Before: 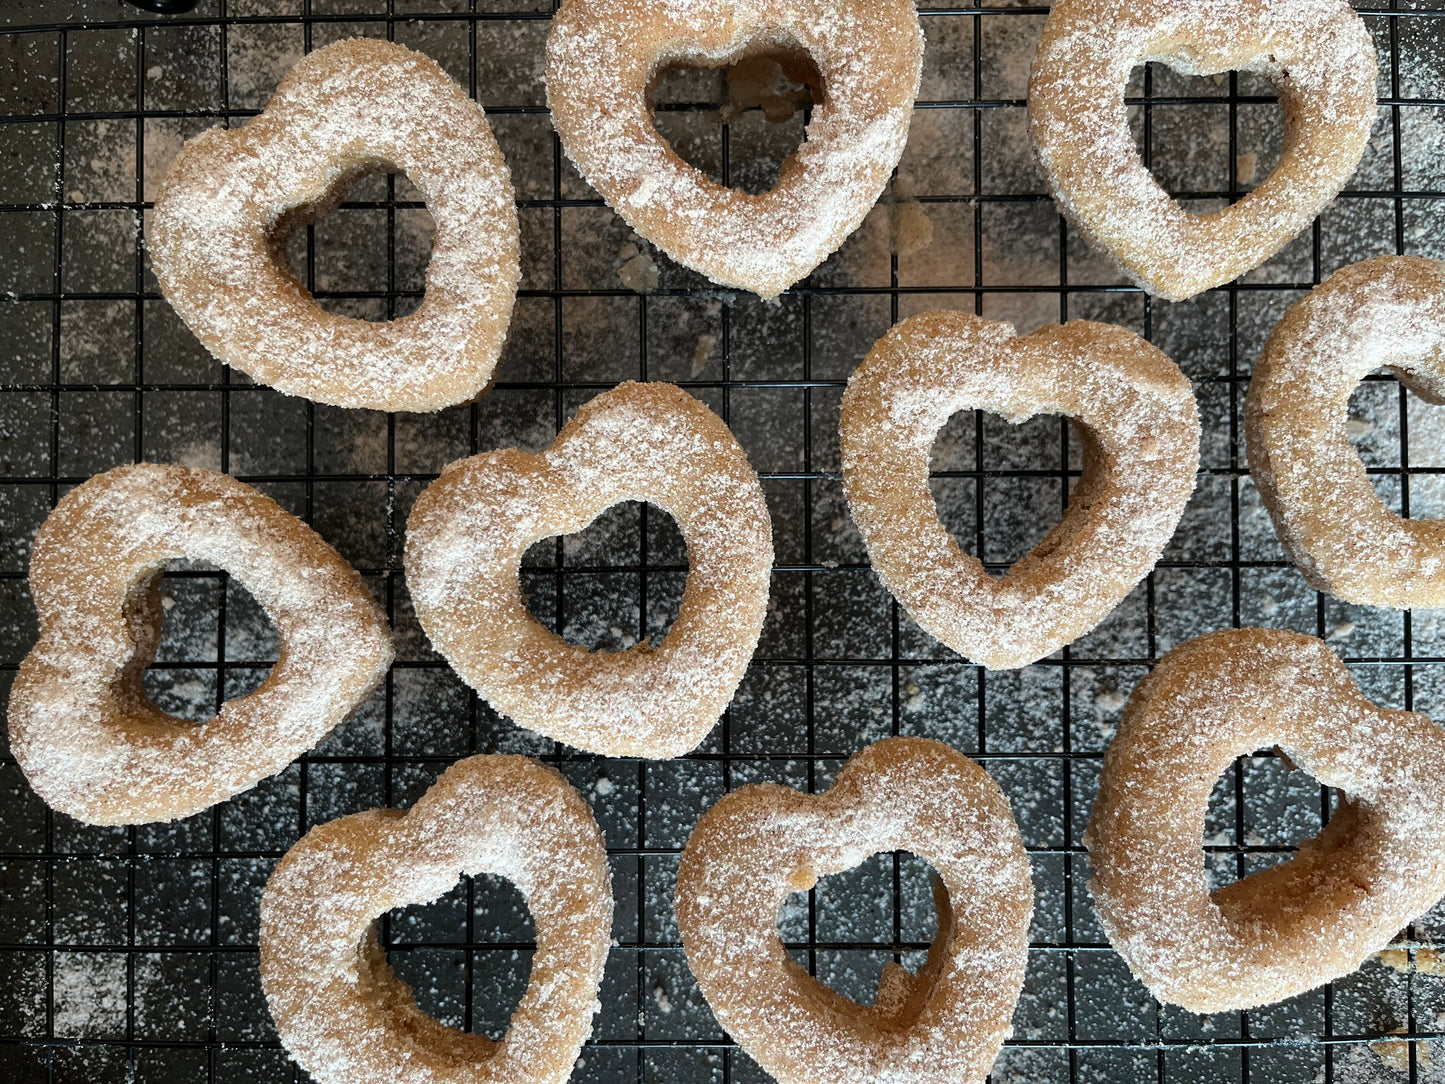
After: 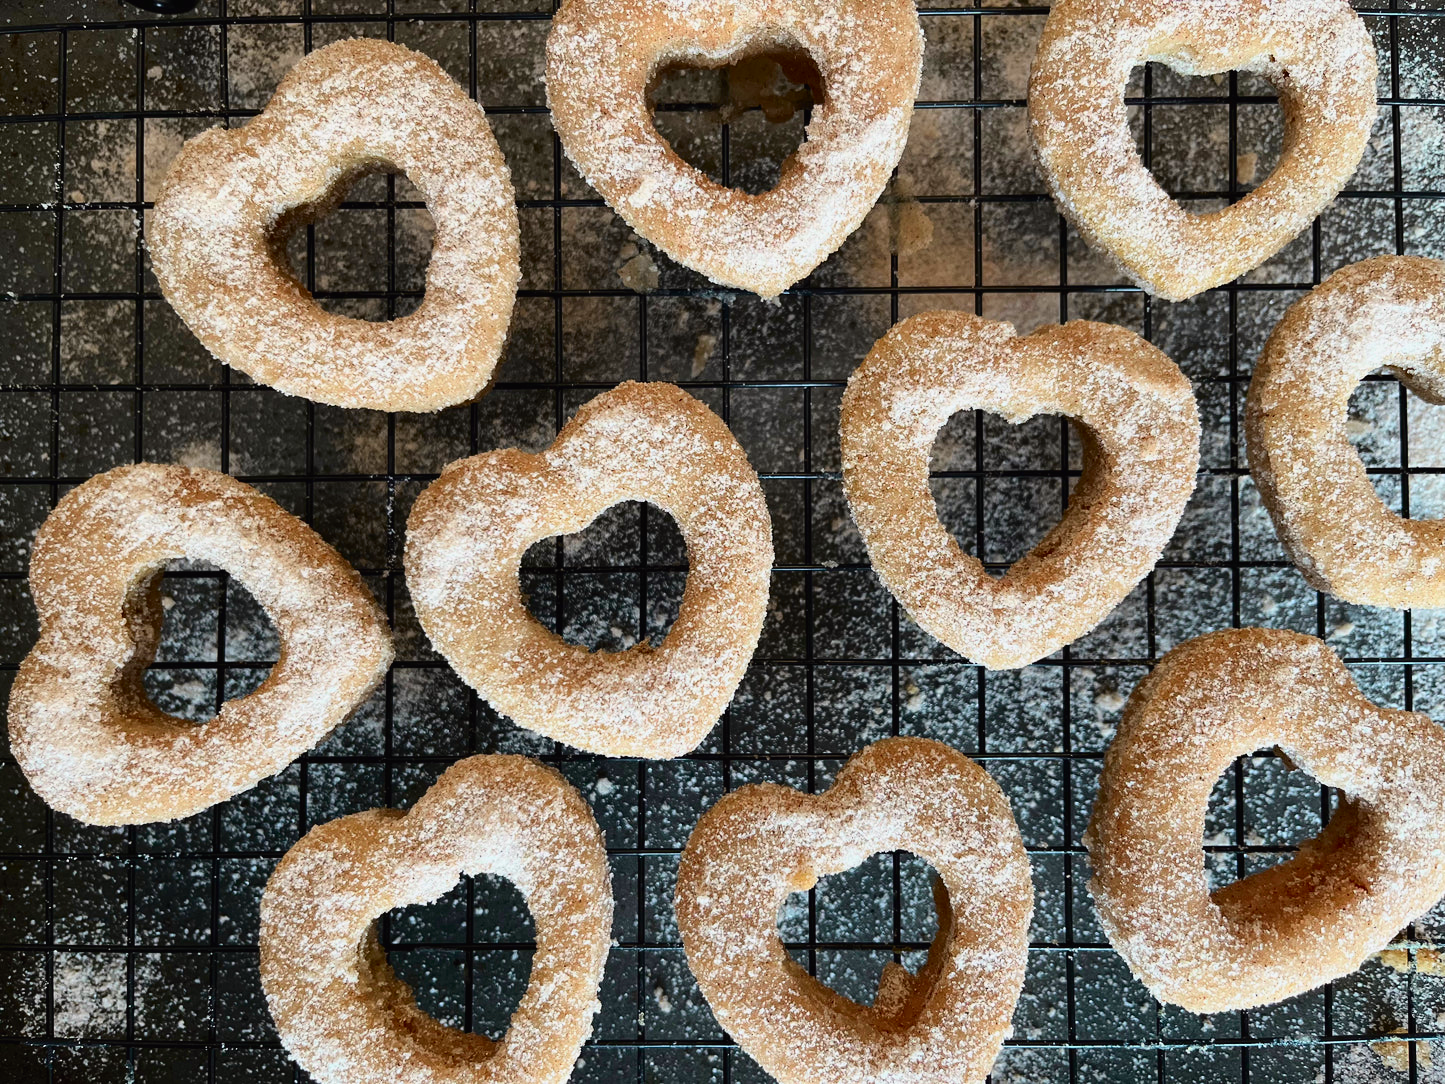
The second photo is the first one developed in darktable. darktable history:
tone curve: curves: ch0 [(0, 0.011) (0.139, 0.106) (0.295, 0.271) (0.499, 0.523) (0.739, 0.782) (0.857, 0.879) (1, 0.967)]; ch1 [(0, 0) (0.291, 0.229) (0.394, 0.365) (0.469, 0.456) (0.495, 0.497) (0.524, 0.53) (0.588, 0.62) (0.725, 0.779) (1, 1)]; ch2 [(0, 0) (0.125, 0.089) (0.35, 0.317) (0.437, 0.42) (0.502, 0.499) (0.537, 0.551) (0.613, 0.636) (1, 1)], color space Lab, independent channels, preserve colors none
